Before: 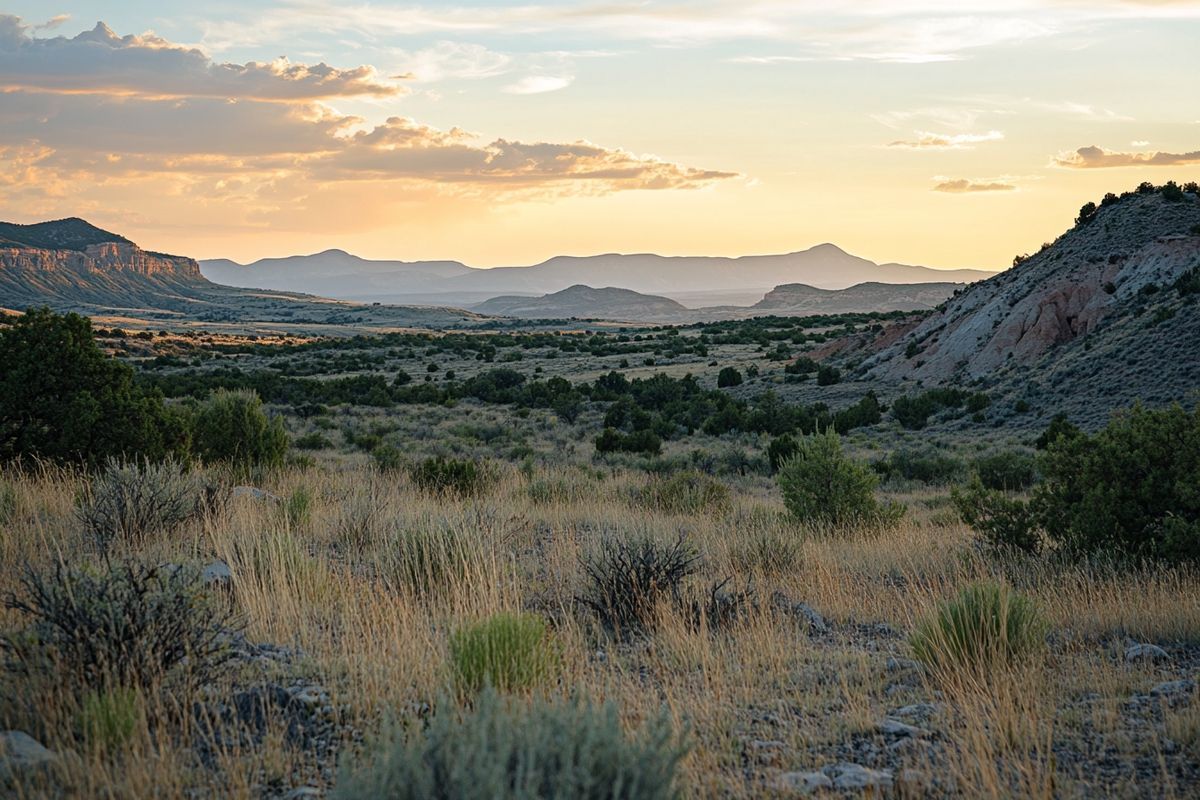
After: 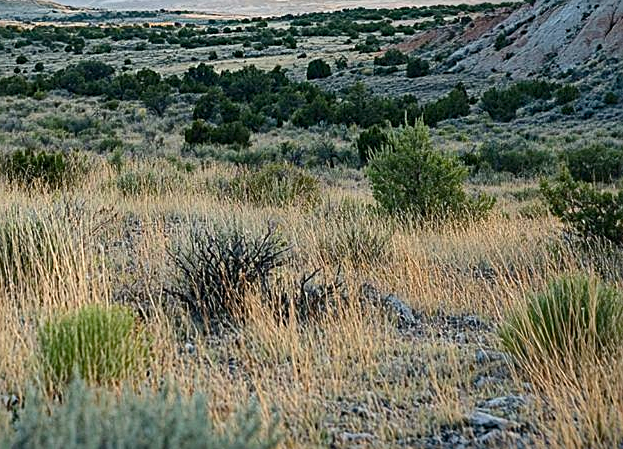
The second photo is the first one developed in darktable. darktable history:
contrast brightness saturation: contrast 0.139
color balance rgb: linear chroma grading › shadows -2.18%, linear chroma grading › highlights -14.465%, linear chroma grading › global chroma -9.608%, linear chroma grading › mid-tones -9.865%, perceptual saturation grading › global saturation 31.21%, global vibrance 20%
crop: left 34.298%, top 38.536%, right 13.754%, bottom 5.252%
sharpen: on, module defaults
exposure: black level correction 0.001, exposure 0.957 EV, compensate exposure bias true, compensate highlight preservation false
